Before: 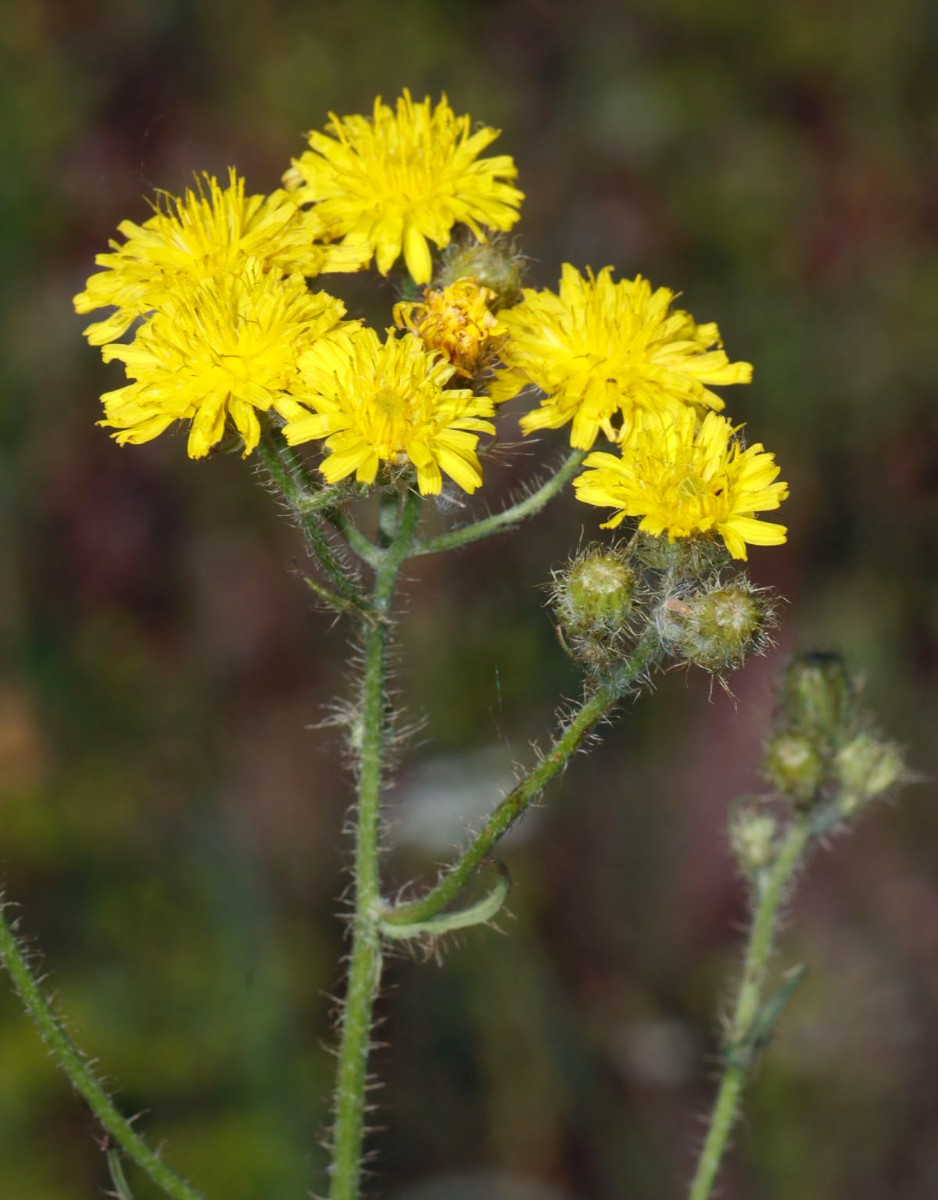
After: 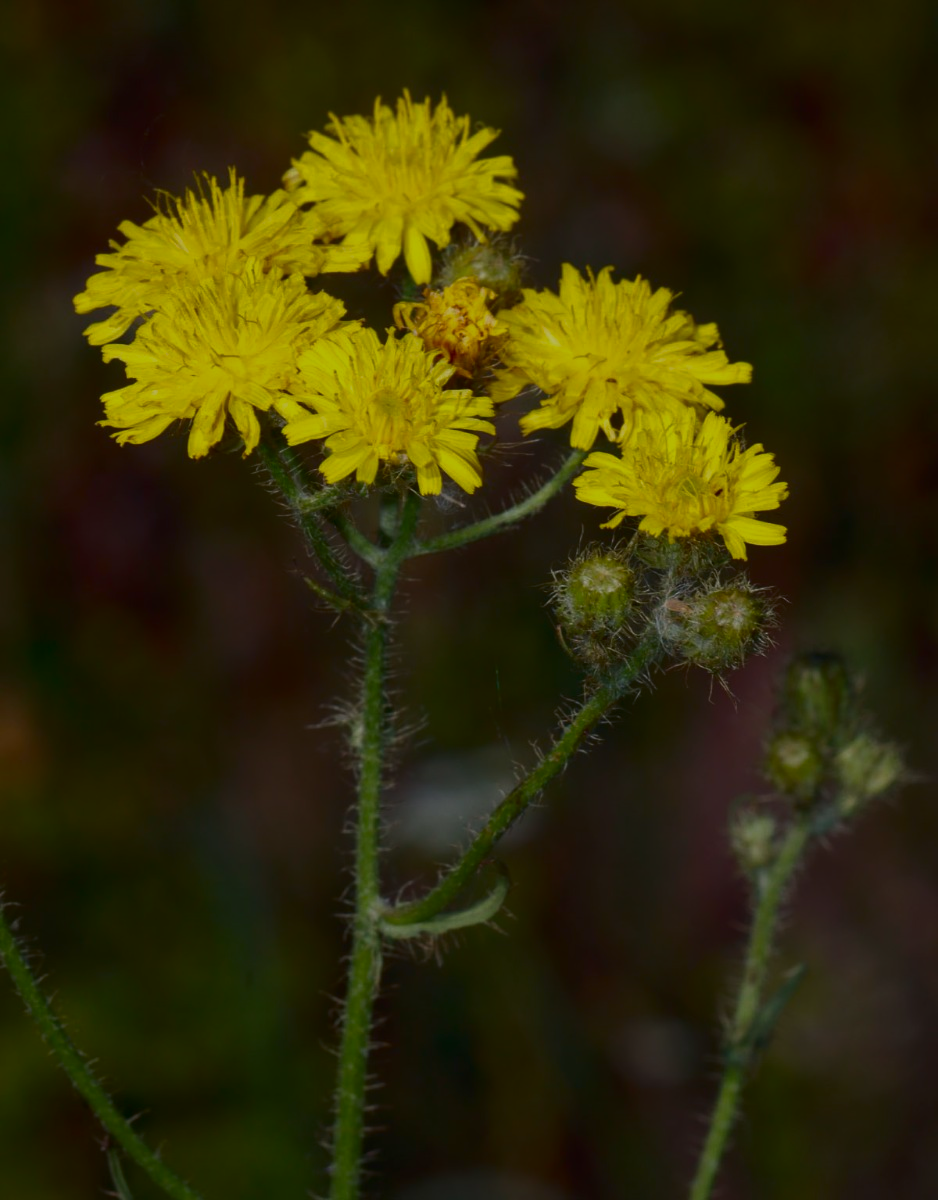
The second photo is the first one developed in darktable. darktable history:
exposure: black level correction 0, exposure -0.683 EV, compensate highlight preservation false
contrast brightness saturation: brightness -0.217, saturation 0.084
local contrast: mode bilateral grid, contrast 99, coarseness 100, detail 89%, midtone range 0.2
